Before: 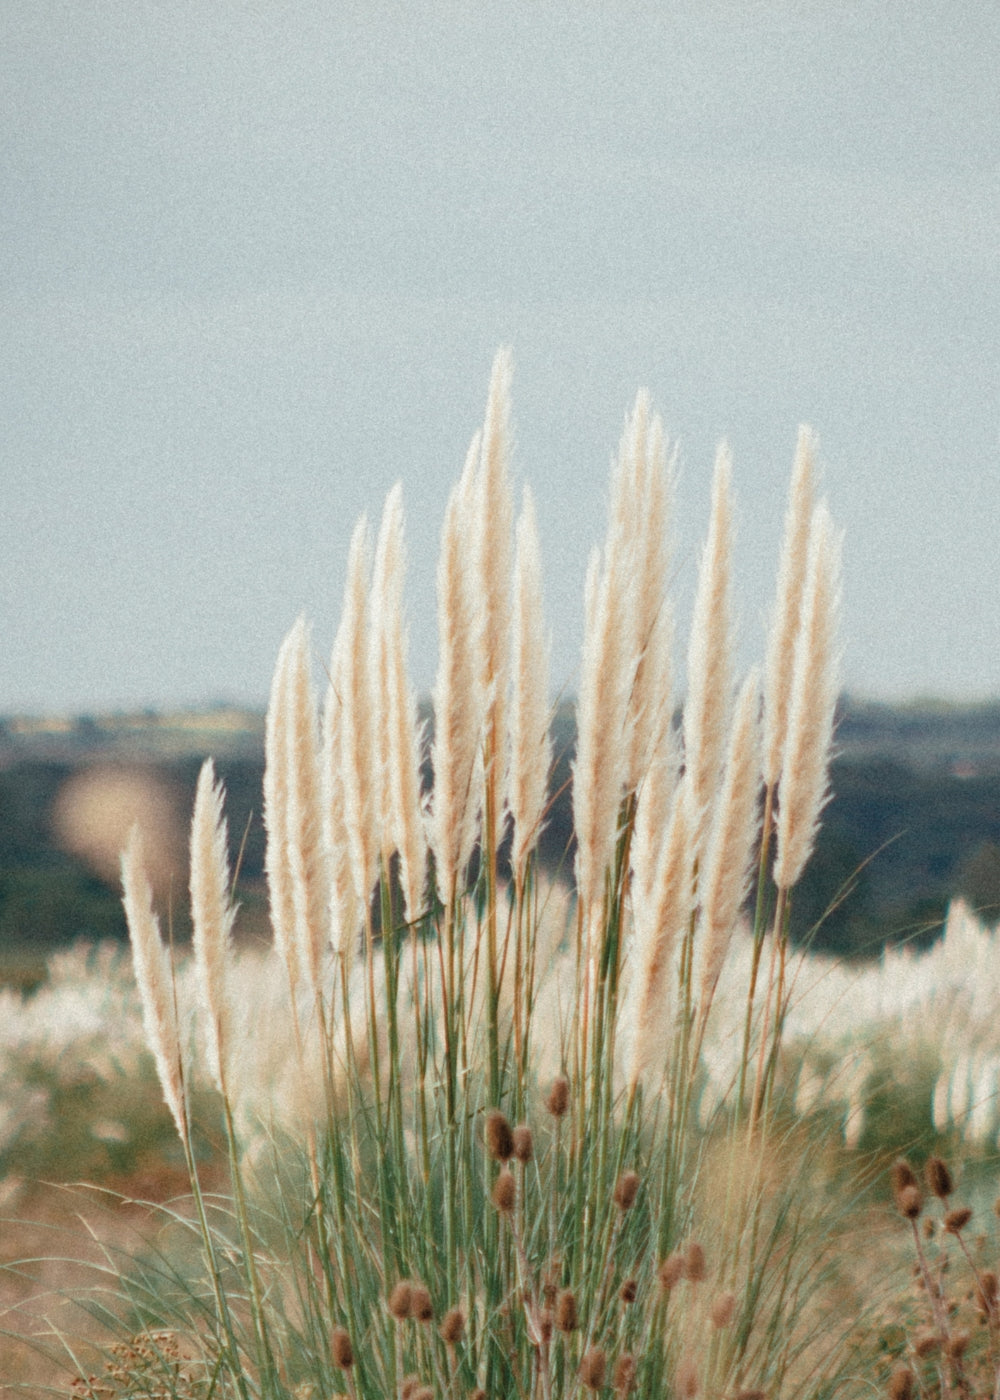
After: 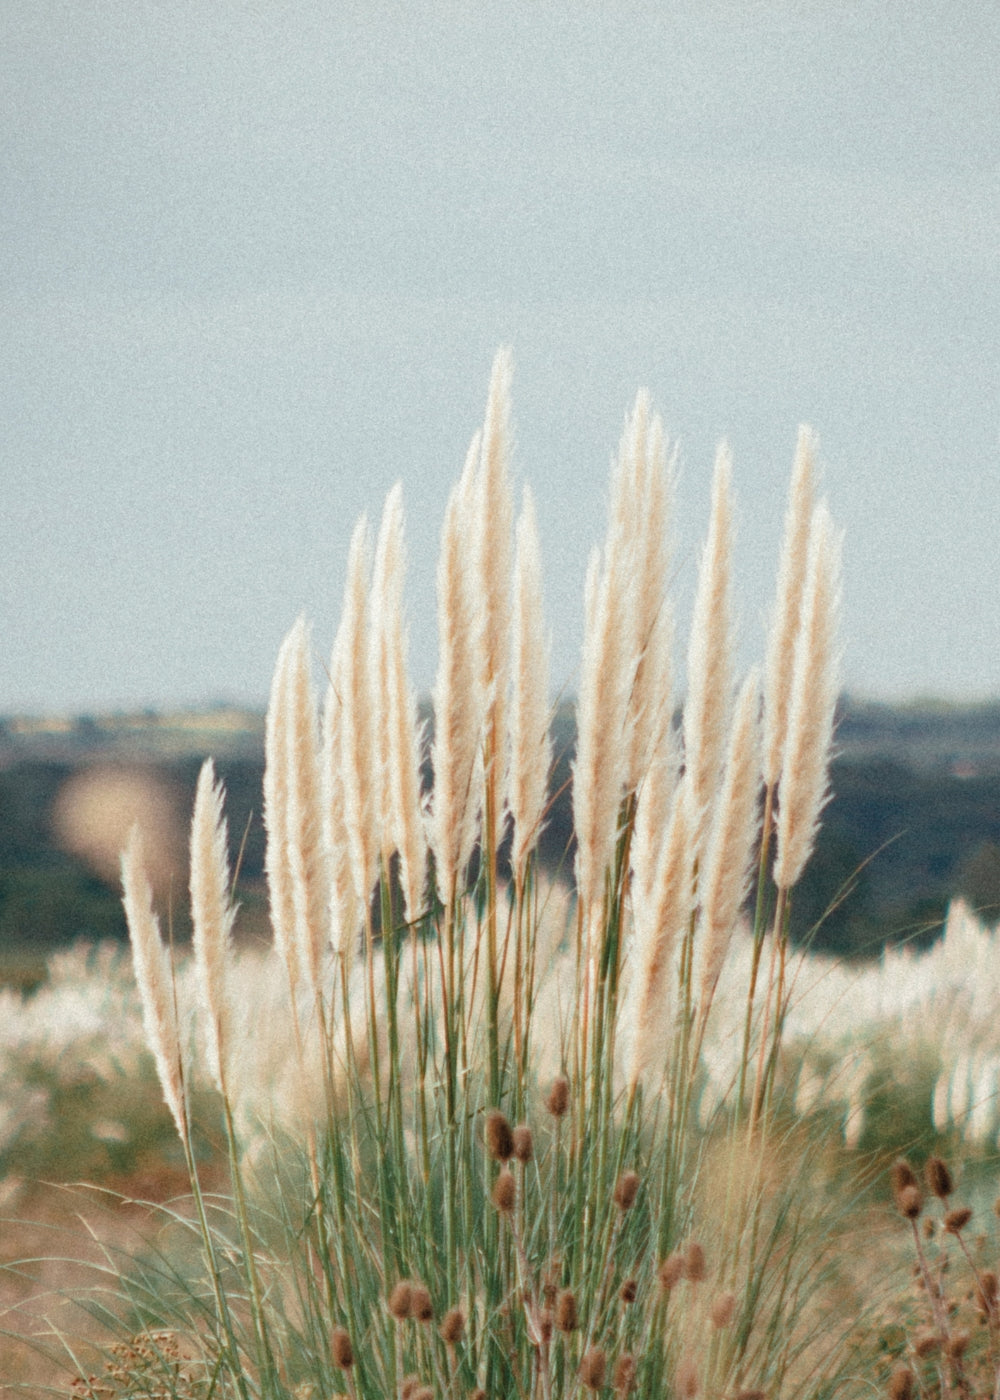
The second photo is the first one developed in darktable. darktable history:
levels: white 99.91%, levels [0, 0.492, 0.984]
